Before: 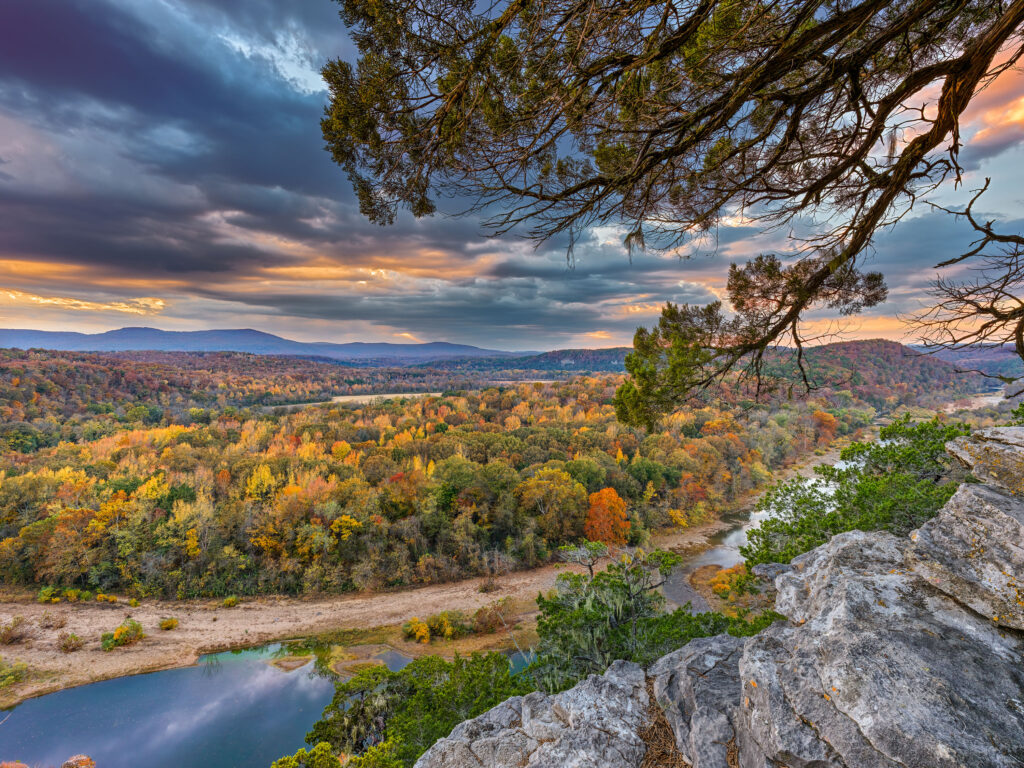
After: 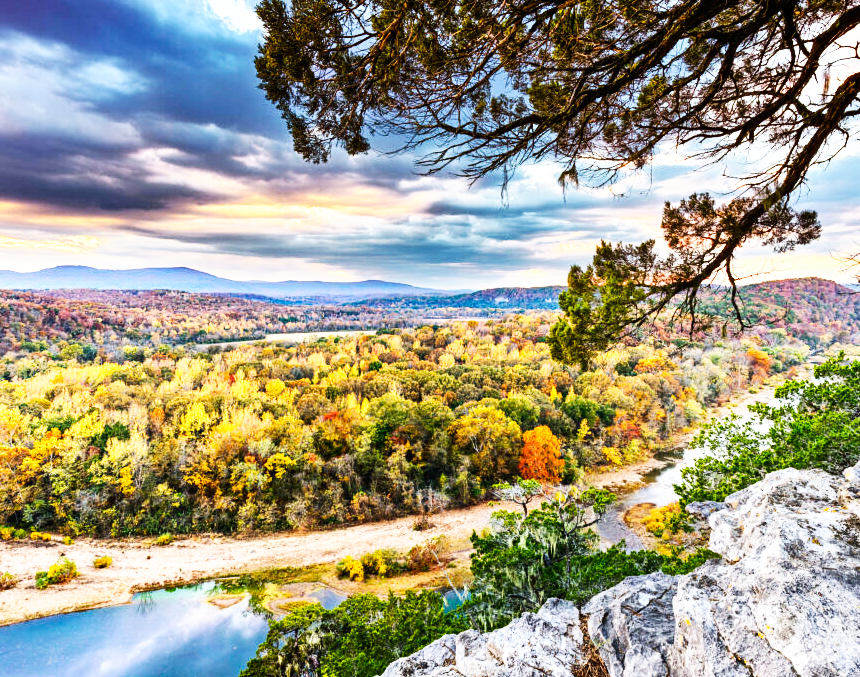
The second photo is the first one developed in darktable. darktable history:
contrast brightness saturation: contrast 0.04, saturation 0.07
tone equalizer: -8 EV -0.75 EV, -7 EV -0.7 EV, -6 EV -0.6 EV, -5 EV -0.4 EV, -3 EV 0.4 EV, -2 EV 0.6 EV, -1 EV 0.7 EV, +0 EV 0.75 EV, edges refinement/feathering 500, mask exposure compensation -1.57 EV, preserve details no
crop: left 6.446%, top 8.188%, right 9.538%, bottom 3.548%
base curve: curves: ch0 [(0, 0) (0.007, 0.004) (0.027, 0.03) (0.046, 0.07) (0.207, 0.54) (0.442, 0.872) (0.673, 0.972) (1, 1)], preserve colors none
